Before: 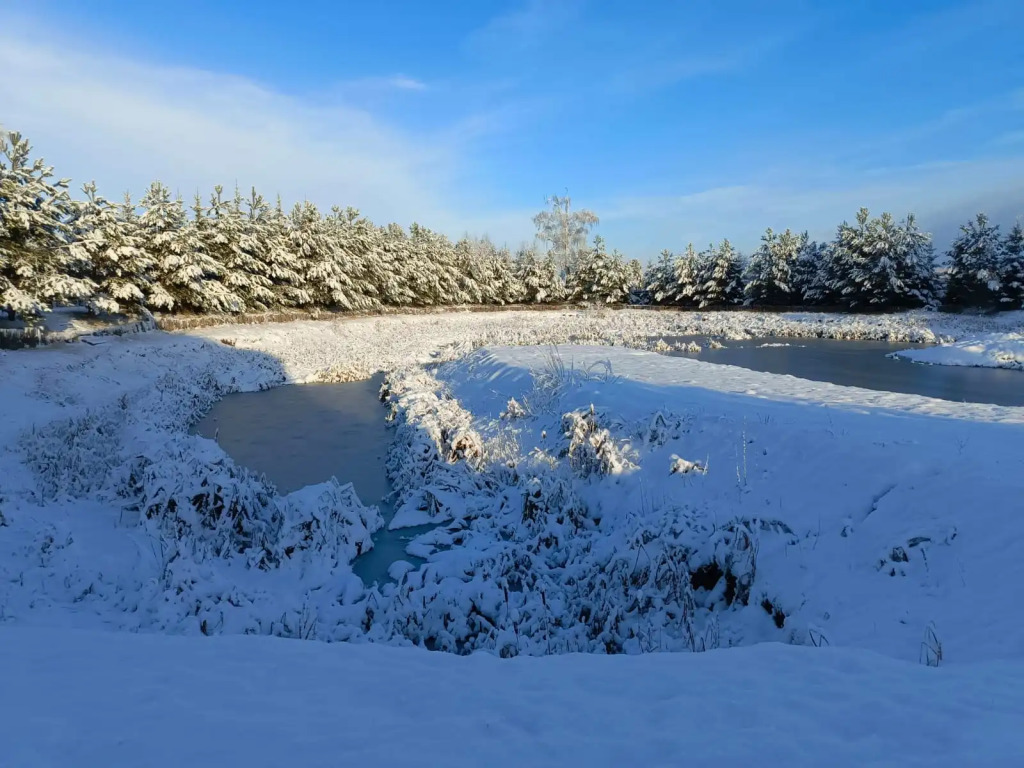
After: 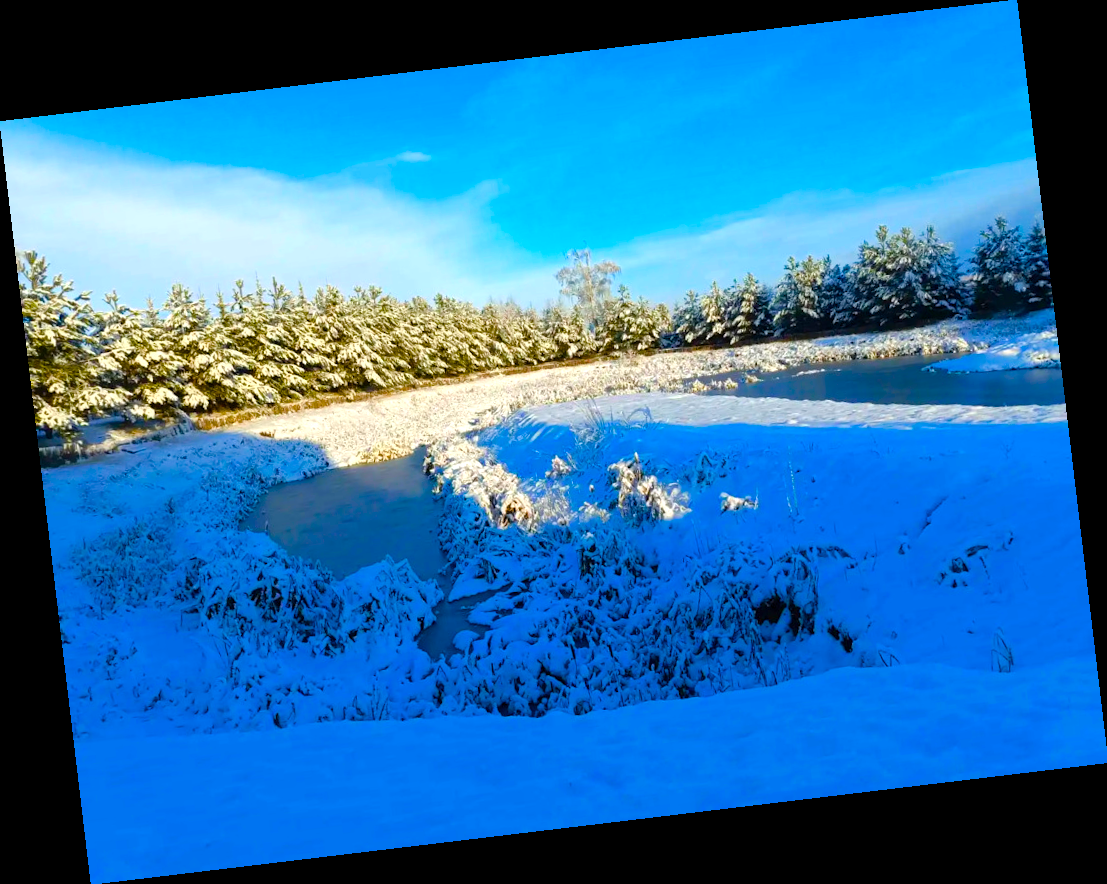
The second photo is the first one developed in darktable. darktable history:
rotate and perspective: rotation -6.83°, automatic cropping off
color balance rgb: linear chroma grading › shadows 10%, linear chroma grading › highlights 10%, linear chroma grading › global chroma 15%, linear chroma grading › mid-tones 15%, perceptual saturation grading › global saturation 40%, perceptual saturation grading › highlights -25%, perceptual saturation grading › mid-tones 35%, perceptual saturation grading › shadows 35%, perceptual brilliance grading › global brilliance 11.29%, global vibrance 11.29%
